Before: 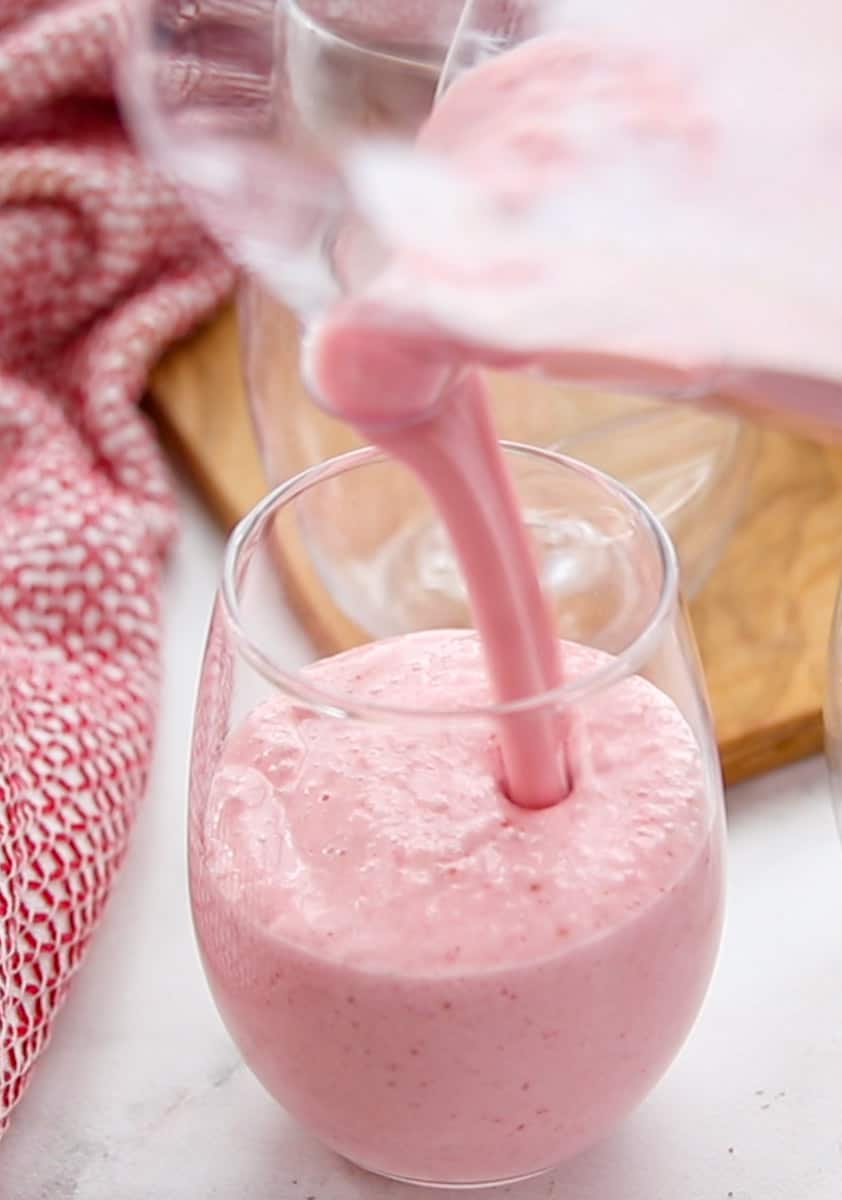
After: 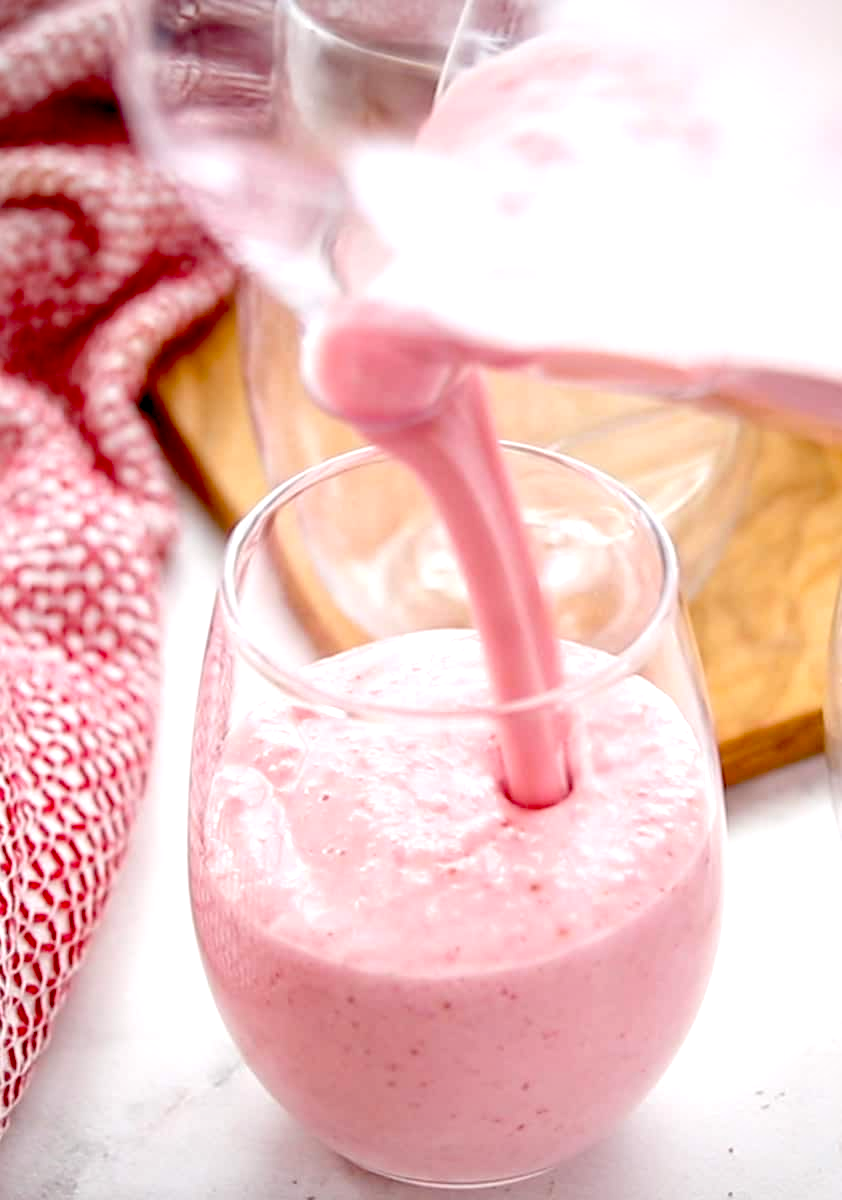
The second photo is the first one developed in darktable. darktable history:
exposure: black level correction 0.04, exposure 0.5 EV, compensate highlight preservation false
vignetting: fall-off radius 81.94%
